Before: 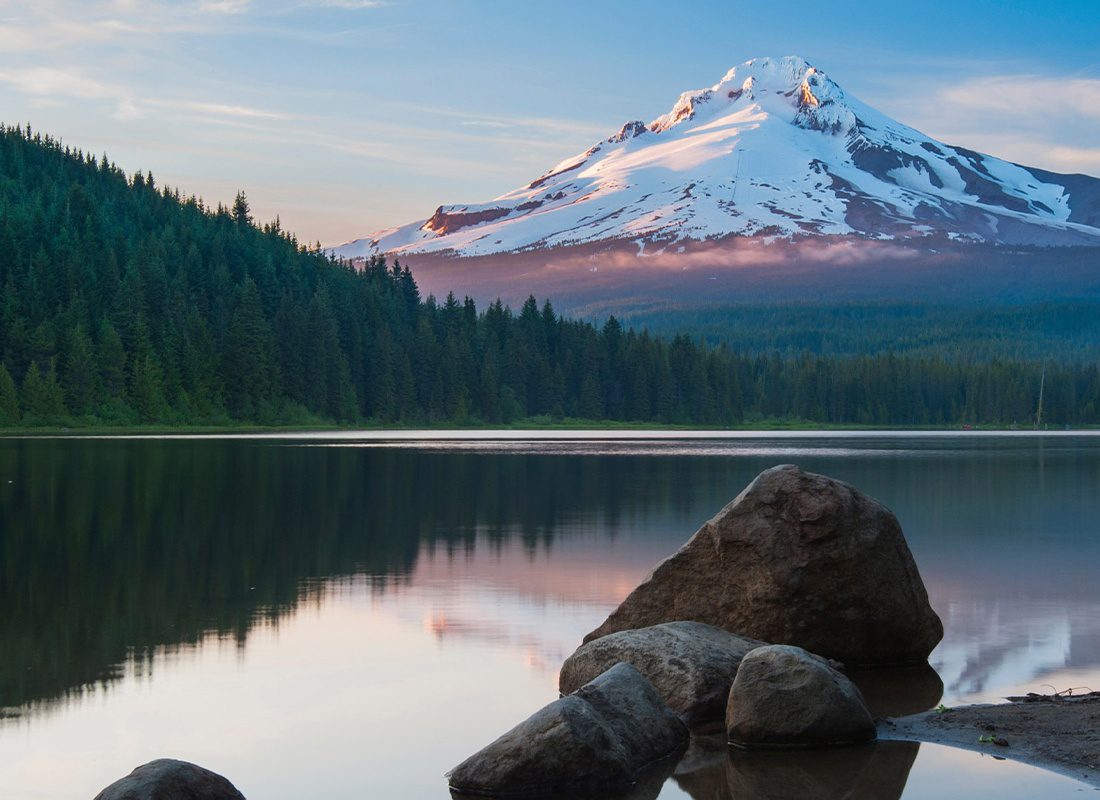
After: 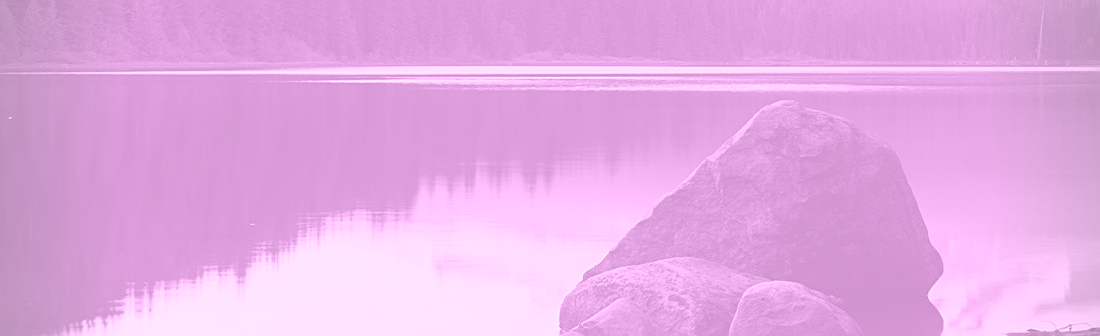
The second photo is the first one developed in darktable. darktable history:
vignetting: on, module defaults
tone equalizer: -8 EV -0.417 EV, -7 EV -0.389 EV, -6 EV -0.333 EV, -5 EV -0.222 EV, -3 EV 0.222 EV, -2 EV 0.333 EV, -1 EV 0.389 EV, +0 EV 0.417 EV, edges refinement/feathering 500, mask exposure compensation -1.57 EV, preserve details no
sharpen: on, module defaults
crop: top 45.551%, bottom 12.262%
colorize: hue 331.2°, saturation 75%, source mix 30.28%, lightness 70.52%, version 1
